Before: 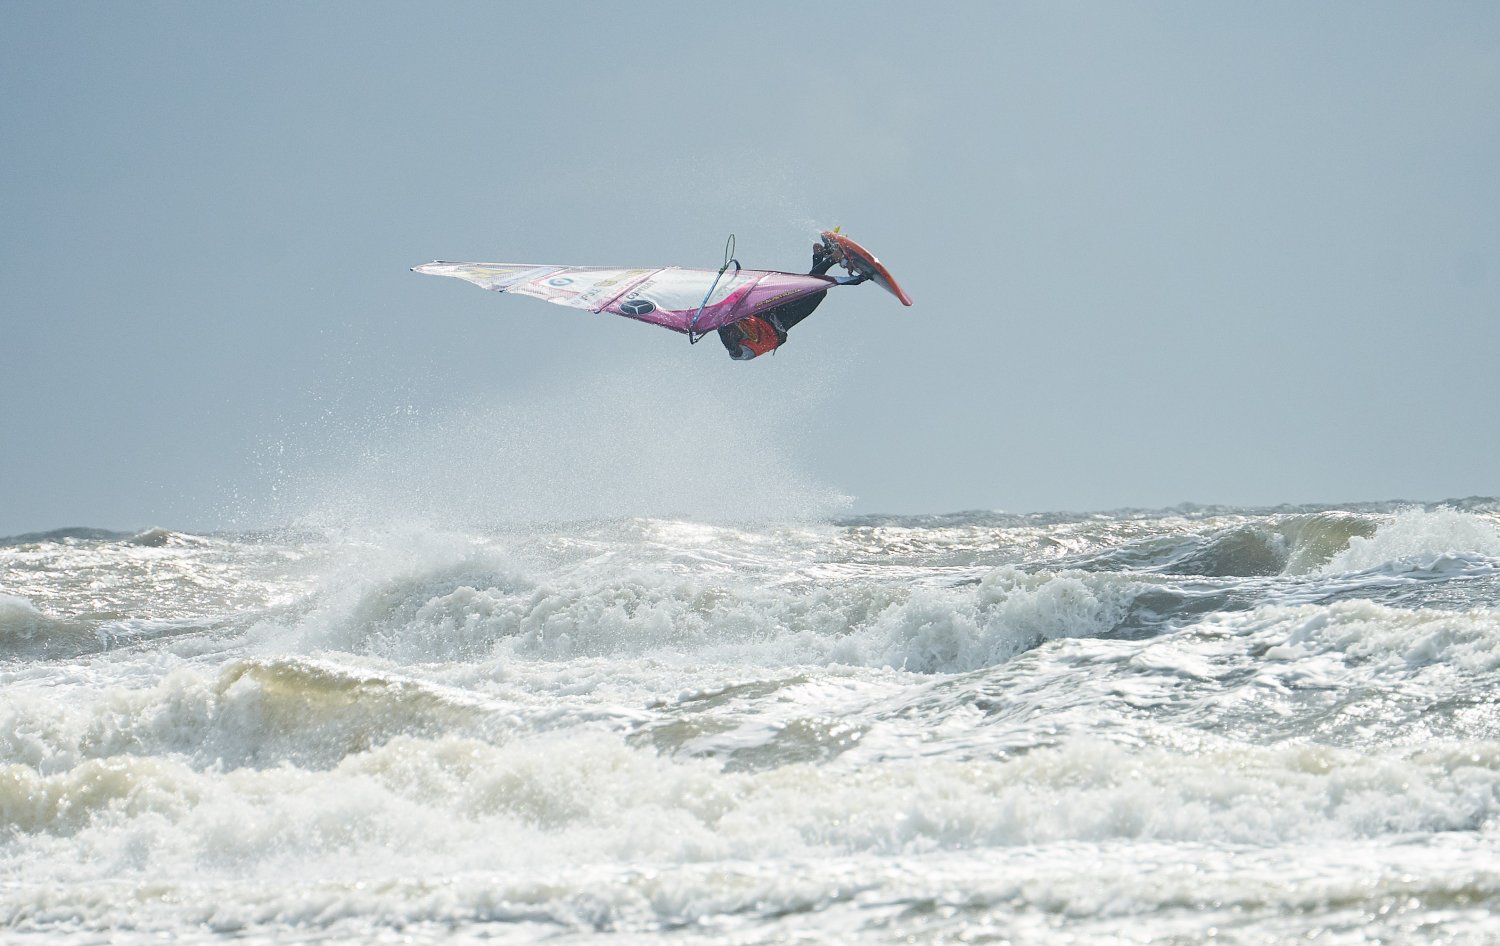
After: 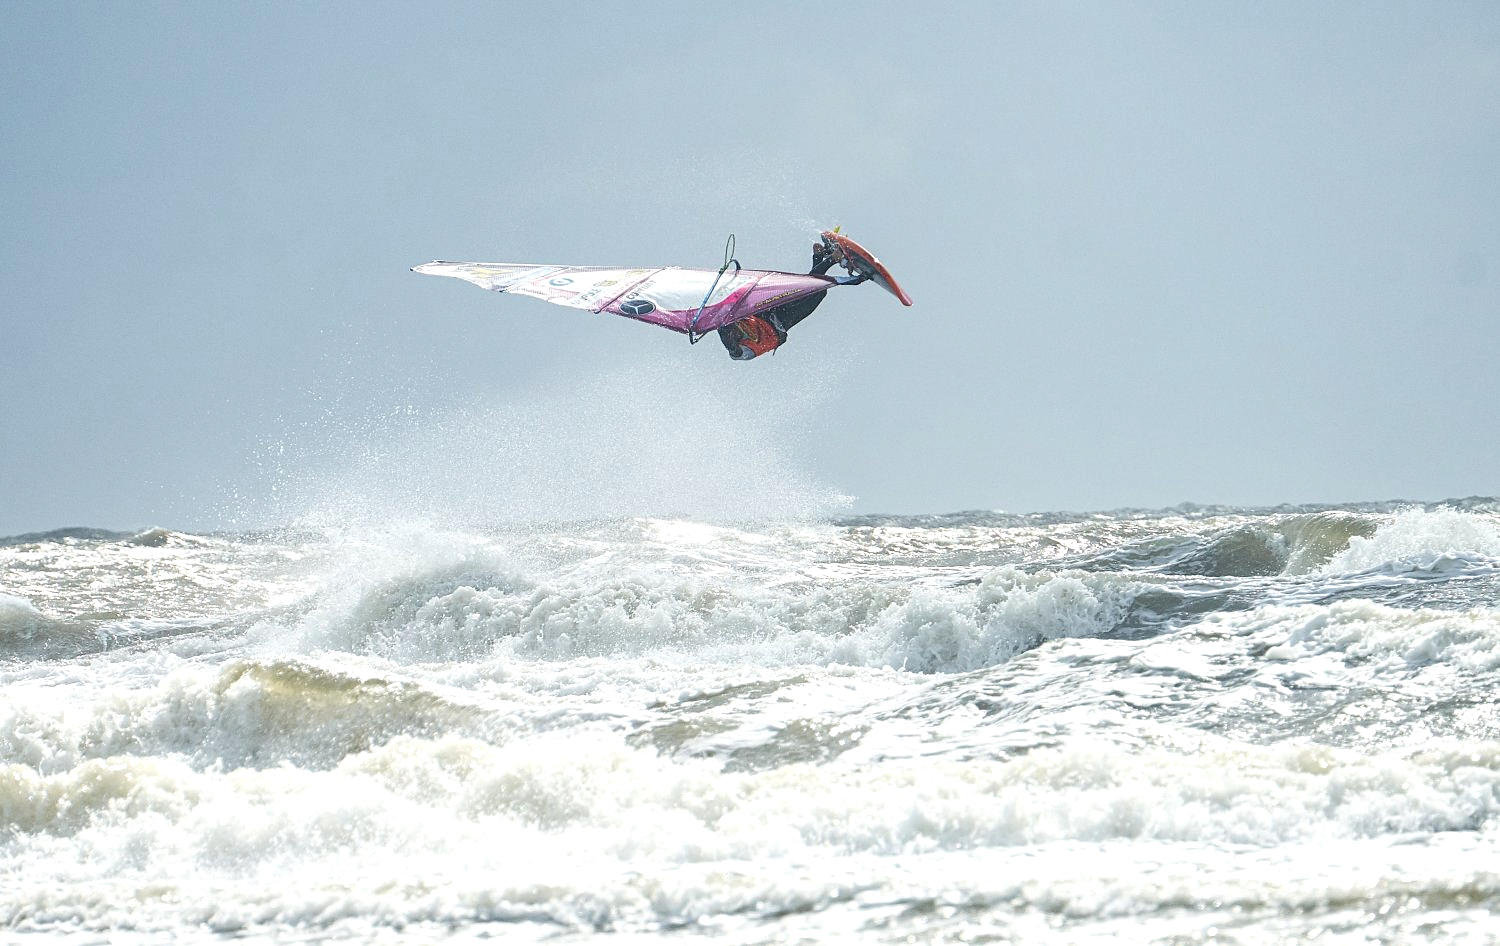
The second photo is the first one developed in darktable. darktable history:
local contrast: on, module defaults
sharpen: amount 0.216
exposure: exposure 0.297 EV, compensate highlight preservation false
